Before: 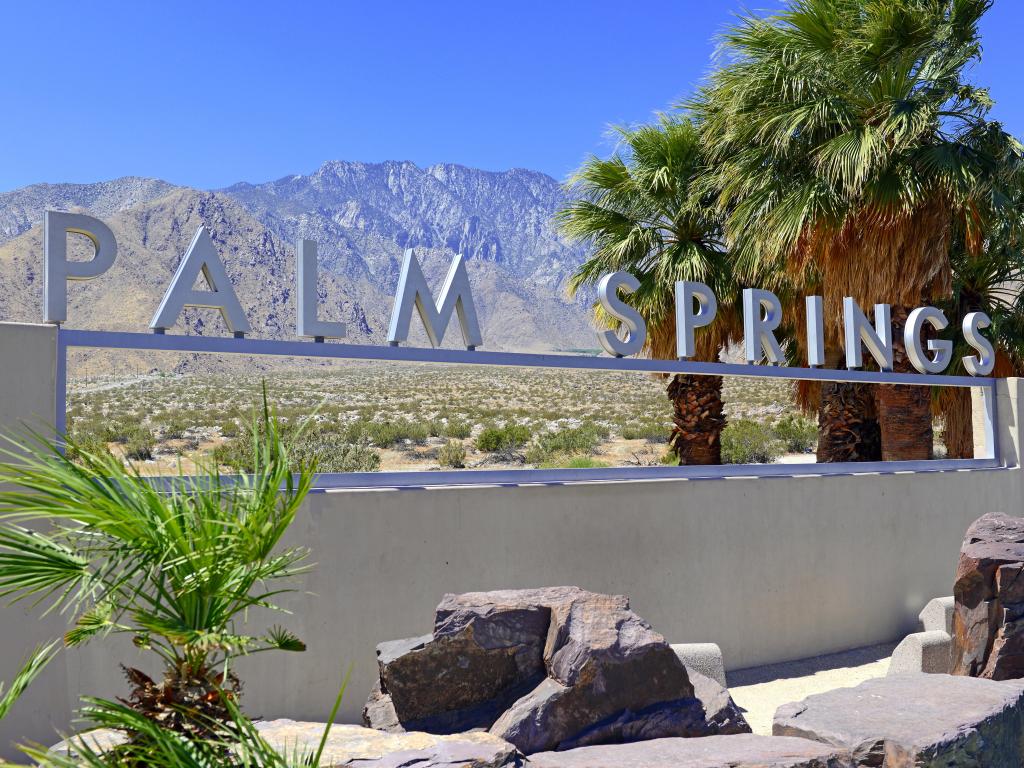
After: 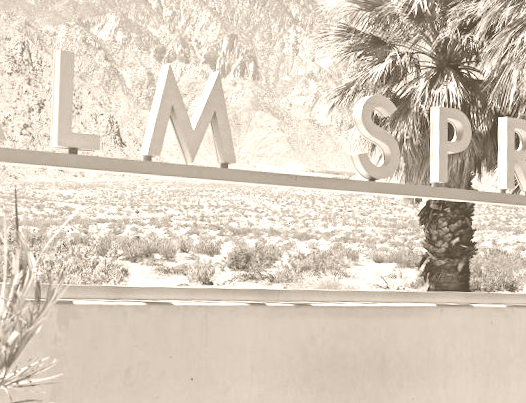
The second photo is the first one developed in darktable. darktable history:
crop: left 25%, top 25%, right 25%, bottom 25%
colorize: hue 34.49°, saturation 35.33%, source mix 100%, version 1
rotate and perspective: rotation 2.27°, automatic cropping off
